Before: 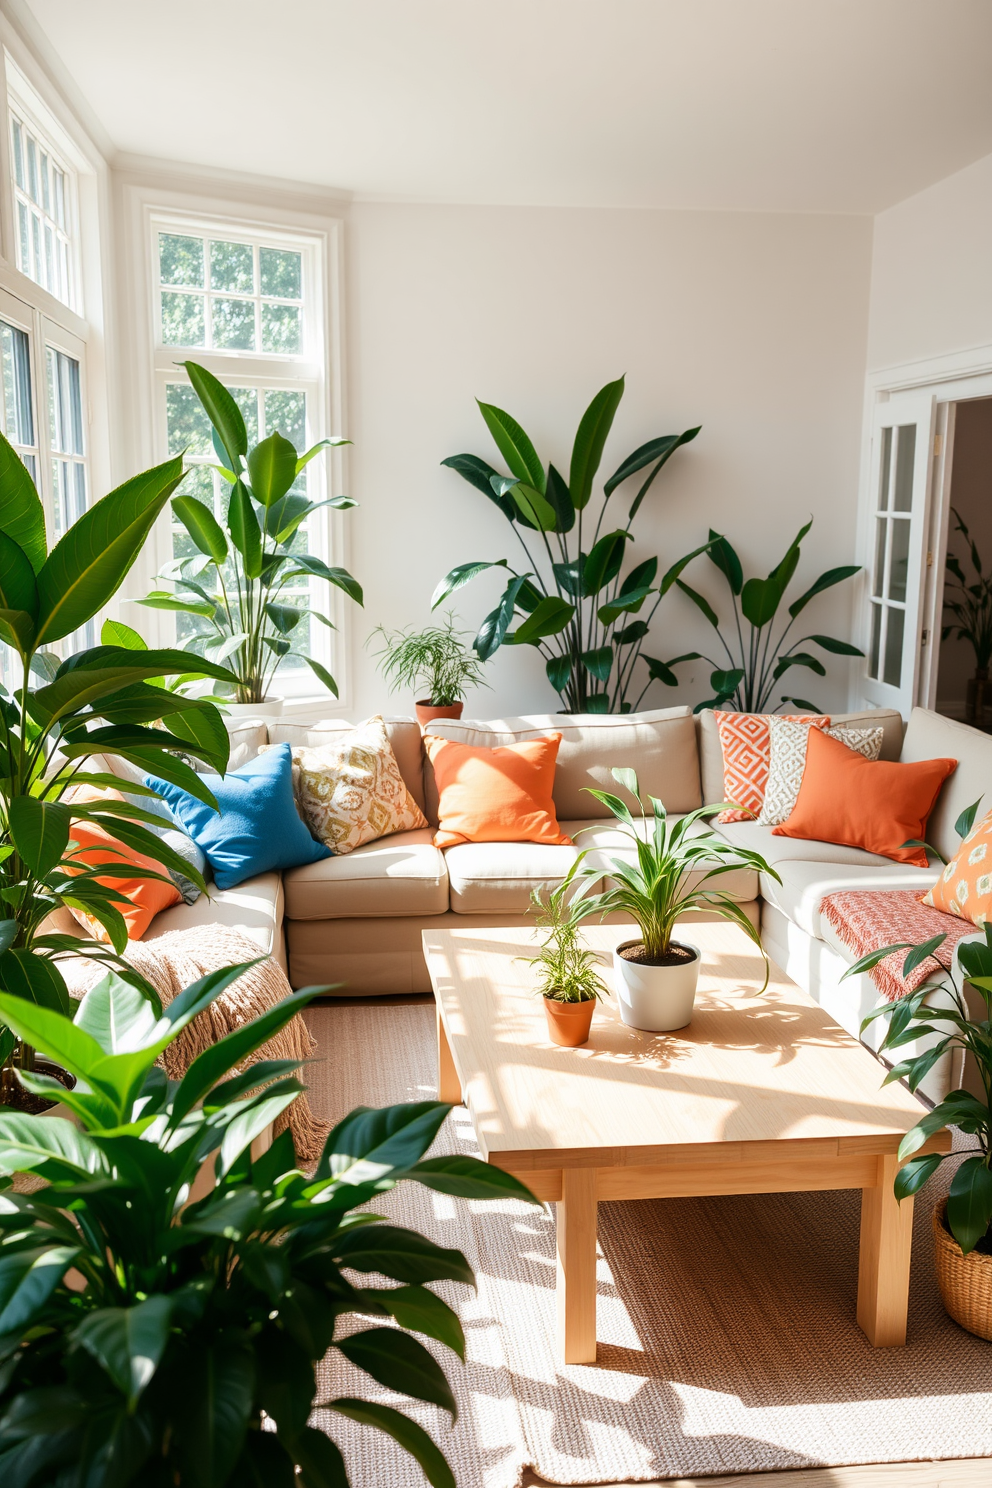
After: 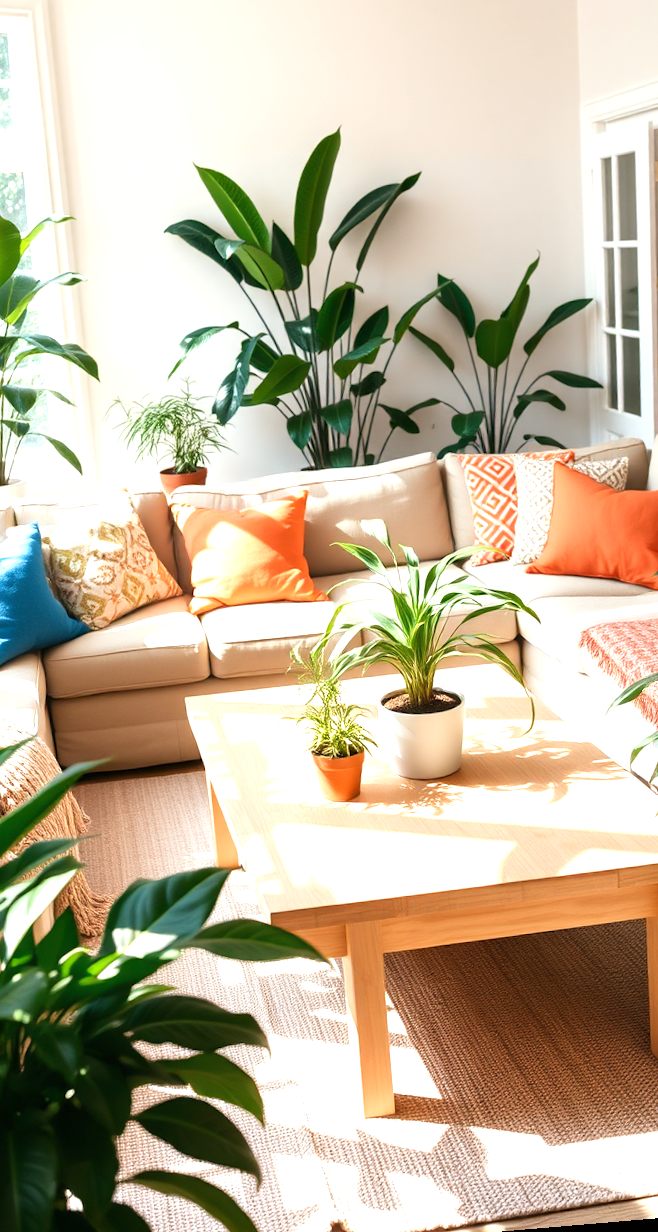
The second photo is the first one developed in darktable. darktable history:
crop and rotate: left 28.256%, top 17.734%, right 12.656%, bottom 3.573%
rotate and perspective: rotation -4.86°, automatic cropping off
exposure: black level correction 0, exposure 0.7 EV, compensate exposure bias true, compensate highlight preservation false
